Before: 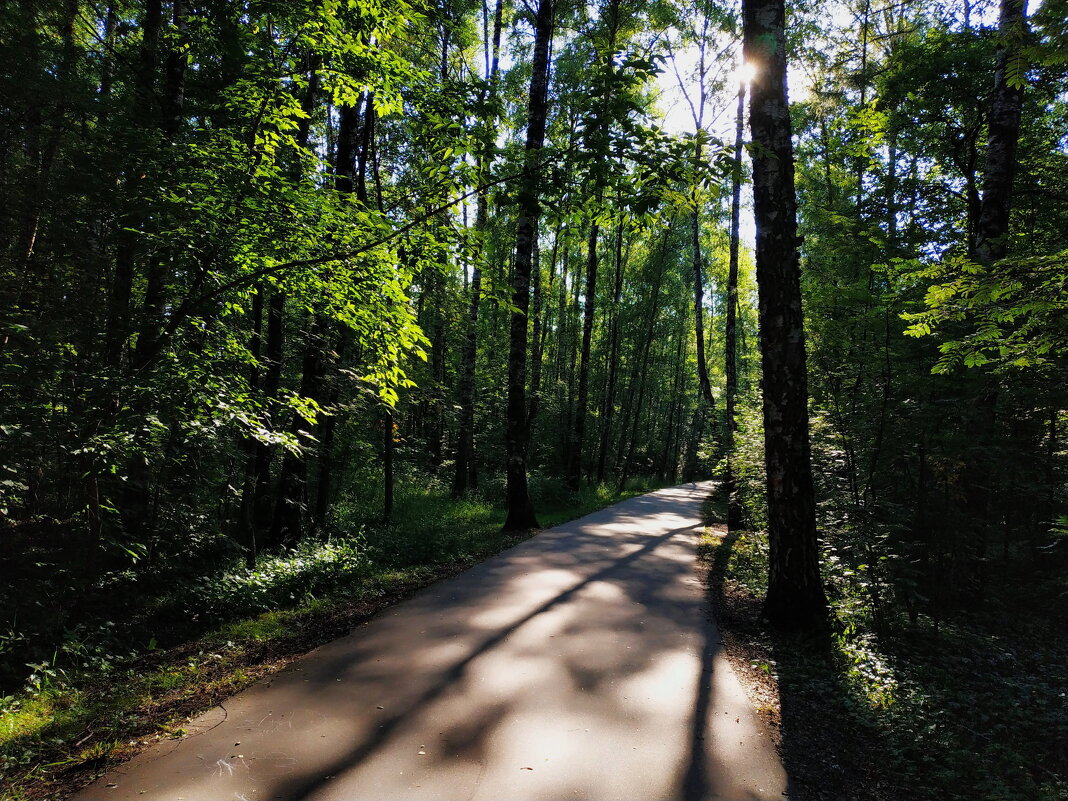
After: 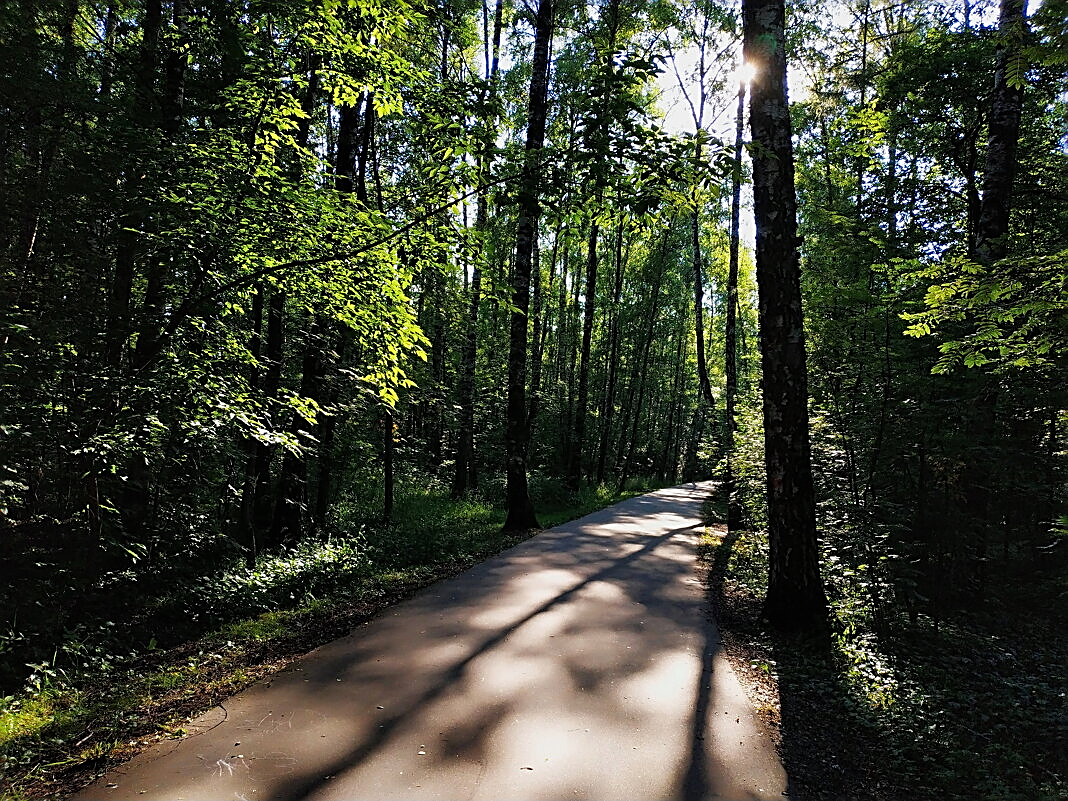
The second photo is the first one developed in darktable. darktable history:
sharpen: amount 0.891
